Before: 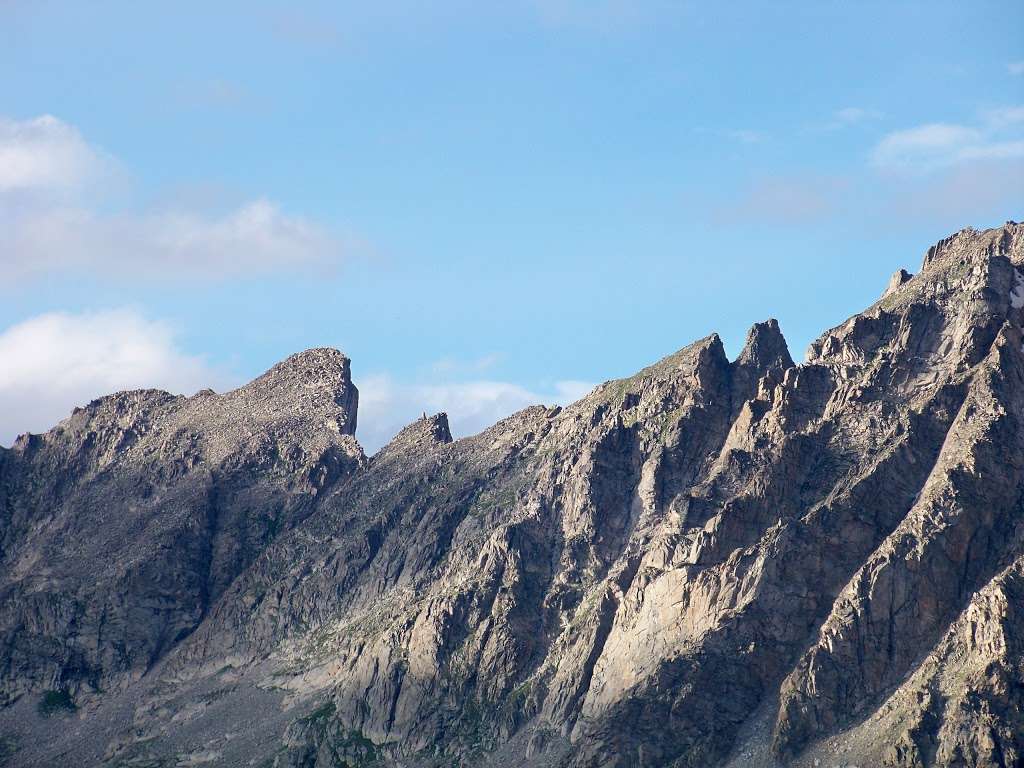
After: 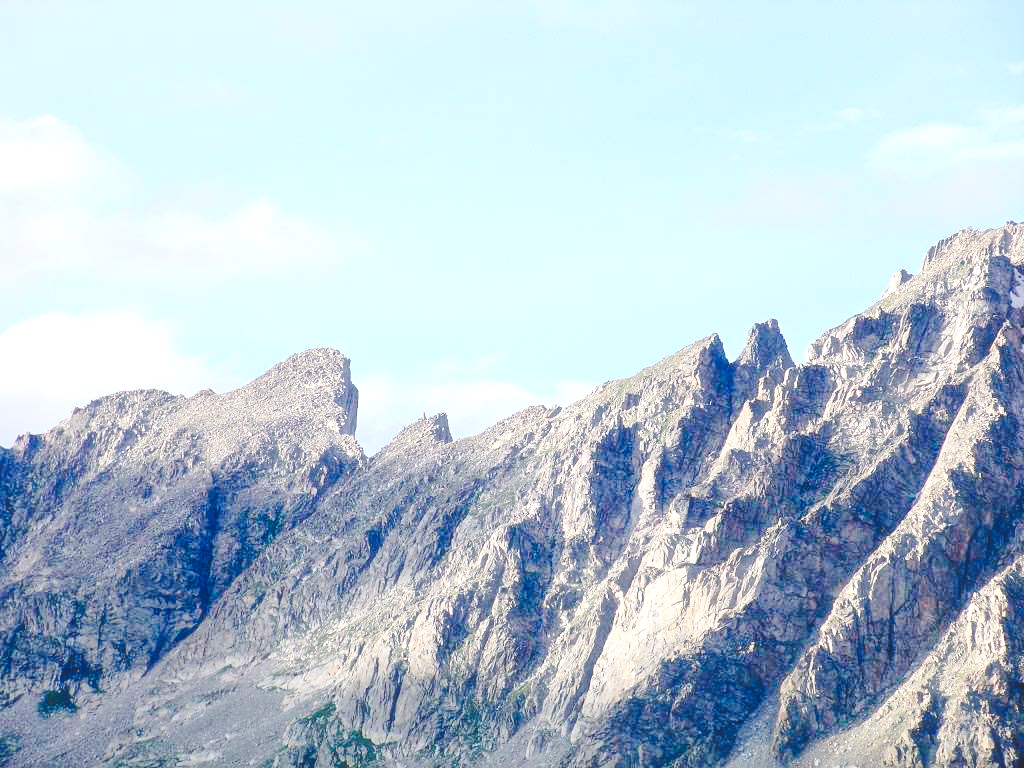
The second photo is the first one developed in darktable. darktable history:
color zones: curves: ch1 [(0.24, 0.629) (0.75, 0.5)]; ch2 [(0.255, 0.454) (0.745, 0.491)], mix -133.4%
tone curve: curves: ch0 [(0, 0) (0.094, 0.039) (0.243, 0.155) (0.411, 0.482) (0.479, 0.583) (0.654, 0.742) (0.793, 0.851) (0.994, 0.974)]; ch1 [(0, 0) (0.161, 0.092) (0.35, 0.33) (0.392, 0.392) (0.456, 0.456) (0.505, 0.502) (0.537, 0.518) (0.553, 0.53) (0.573, 0.569) (0.718, 0.718) (1, 1)]; ch2 [(0, 0) (0.346, 0.362) (0.411, 0.412) (0.502, 0.502) (0.531, 0.521) (0.576, 0.553) (0.615, 0.621) (1, 1)], preserve colors none
local contrast: highlights 49%, shadows 1%, detail 99%
exposure: exposure 0.949 EV, compensate exposure bias true, compensate highlight preservation false
haze removal: strength -0.077, distance 0.351, compatibility mode true
